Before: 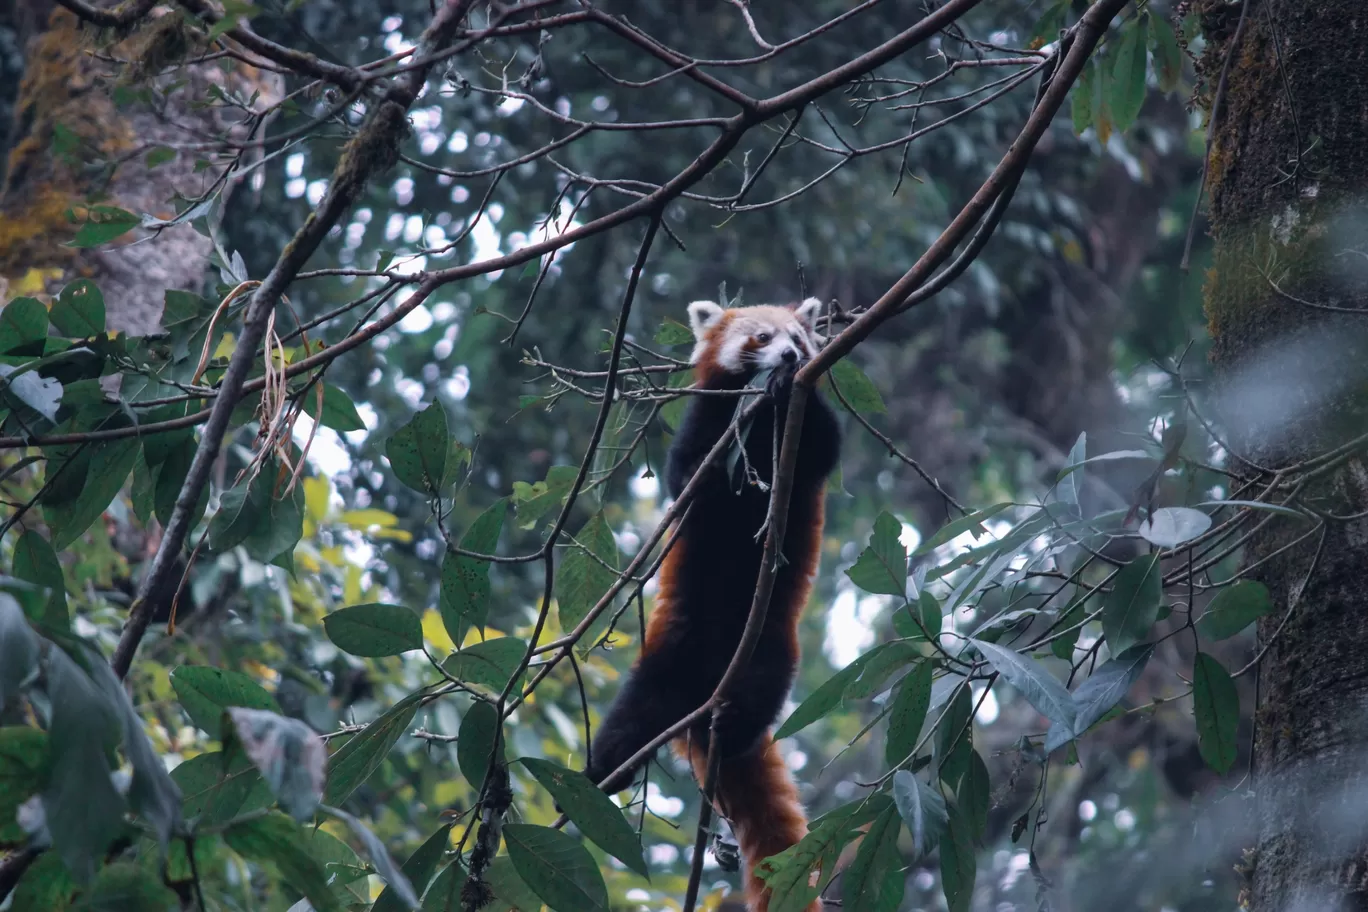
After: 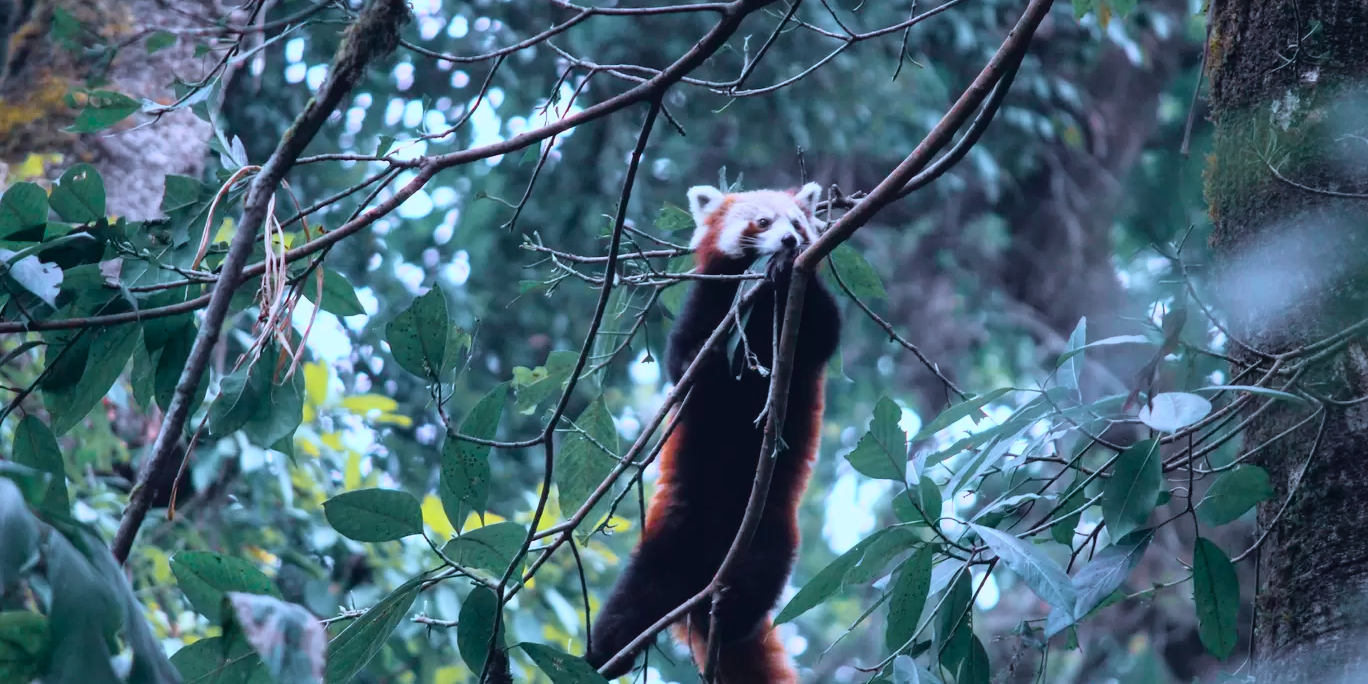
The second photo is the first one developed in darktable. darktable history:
tone curve: curves: ch0 [(0, 0.005) (0.103, 0.097) (0.18, 0.22) (0.378, 0.482) (0.504, 0.631) (0.663, 0.801) (0.834, 0.914) (1, 0.971)]; ch1 [(0, 0) (0.172, 0.123) (0.324, 0.253) (0.396, 0.388) (0.478, 0.461) (0.499, 0.498) (0.522, 0.528) (0.604, 0.692) (0.704, 0.818) (1, 1)]; ch2 [(0, 0) (0.411, 0.424) (0.496, 0.5) (0.515, 0.519) (0.555, 0.585) (0.628, 0.703) (1, 1)], color space Lab, independent channels, preserve colors none
color calibration: illuminant custom, x 0.388, y 0.387, temperature 3815.07 K, saturation algorithm version 1 (2020)
crop and rotate: top 12.64%, bottom 12.281%
